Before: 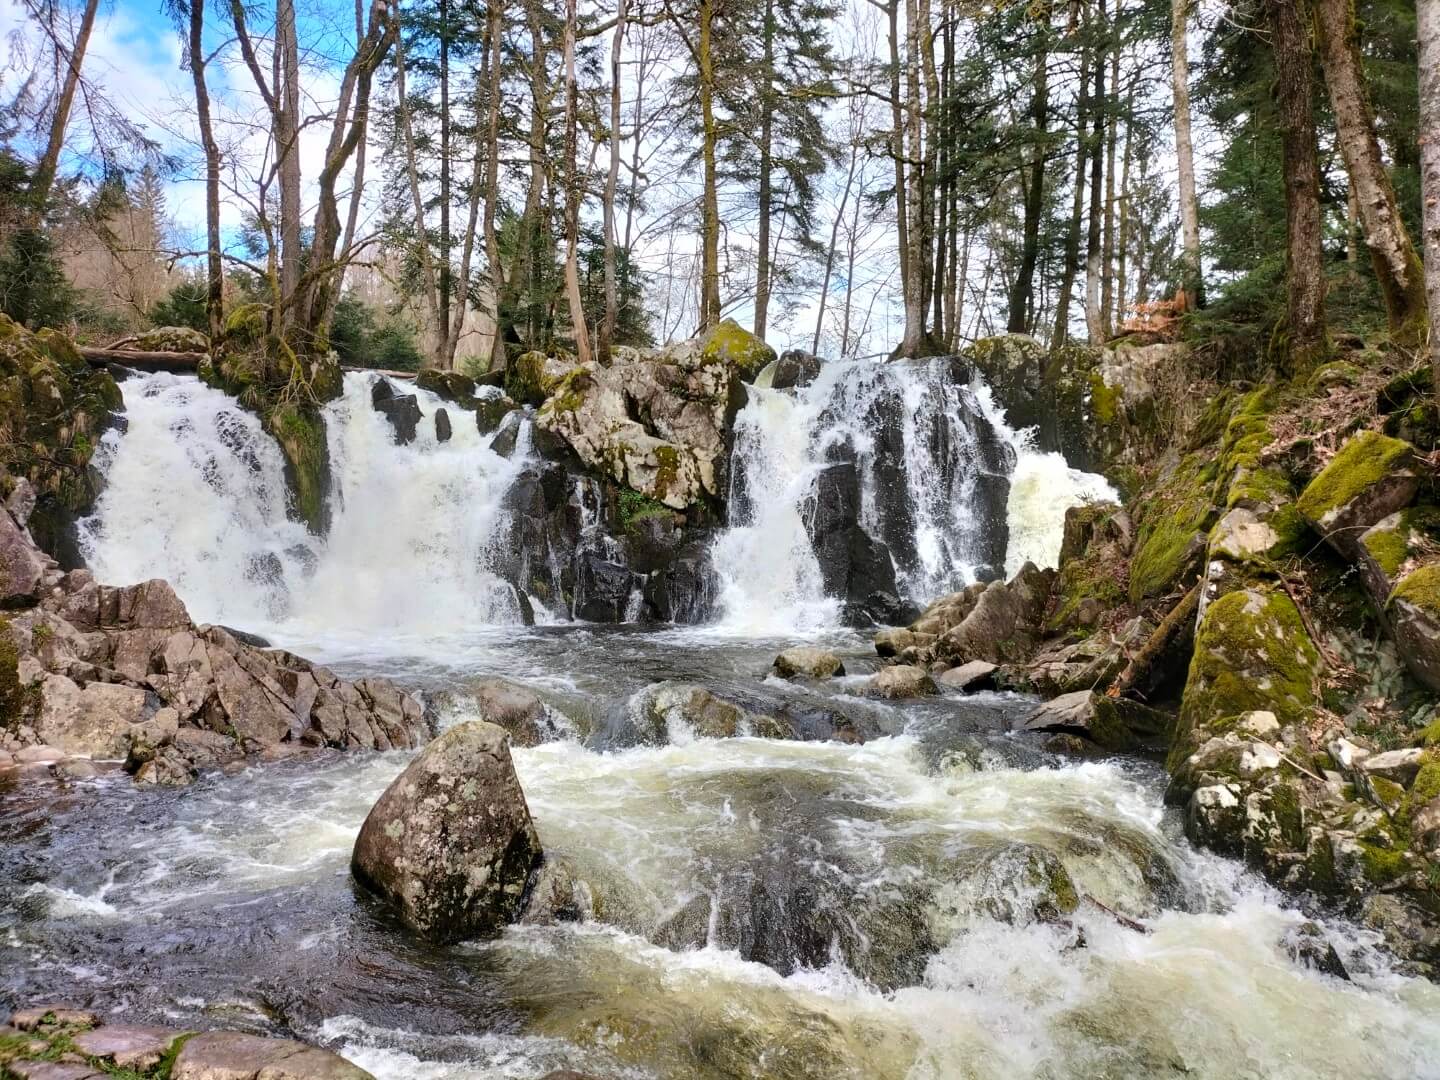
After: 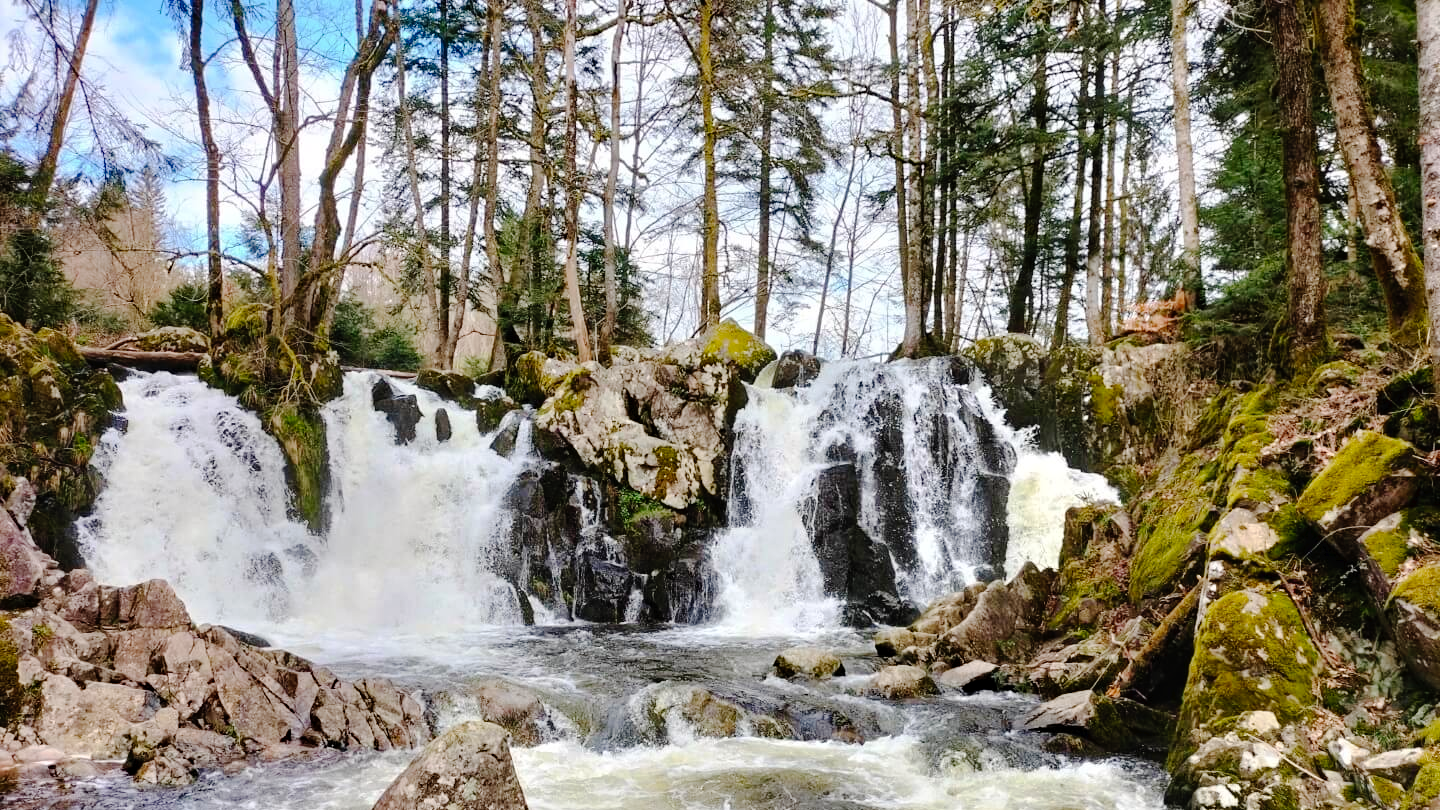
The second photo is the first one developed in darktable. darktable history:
haze removal: compatibility mode true, adaptive false
crop: bottom 24.967%
tone curve: curves: ch0 [(0, 0) (0.003, 0.012) (0.011, 0.014) (0.025, 0.019) (0.044, 0.028) (0.069, 0.039) (0.1, 0.056) (0.136, 0.093) (0.177, 0.147) (0.224, 0.214) (0.277, 0.29) (0.335, 0.381) (0.399, 0.476) (0.468, 0.557) (0.543, 0.635) (0.623, 0.697) (0.709, 0.764) (0.801, 0.831) (0.898, 0.917) (1, 1)], preserve colors none
